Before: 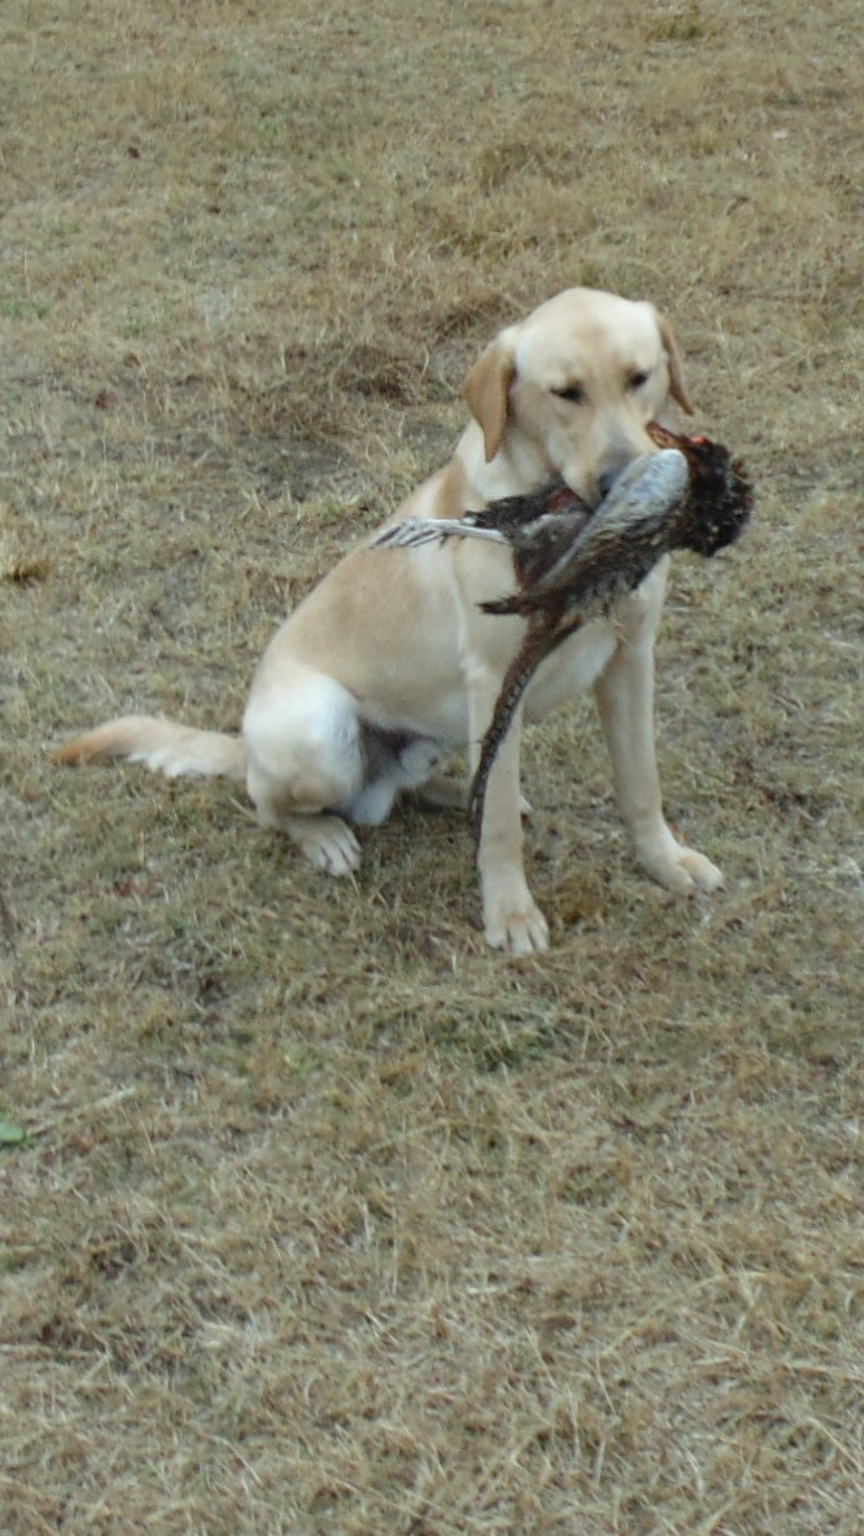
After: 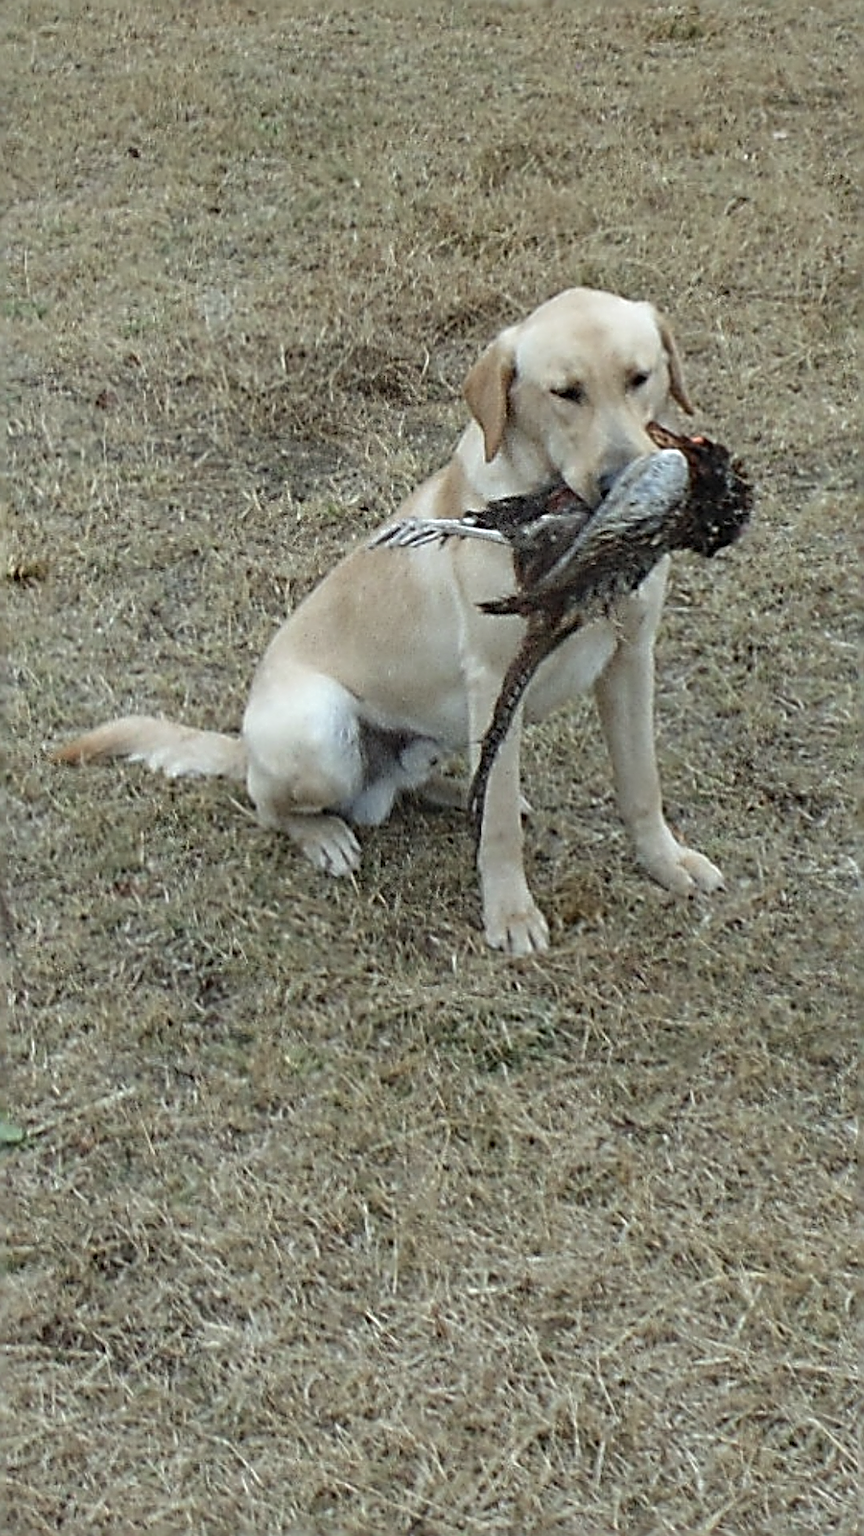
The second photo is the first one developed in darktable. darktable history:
contrast brightness saturation: saturation -0.177
sharpen: radius 3.18, amount 1.714
